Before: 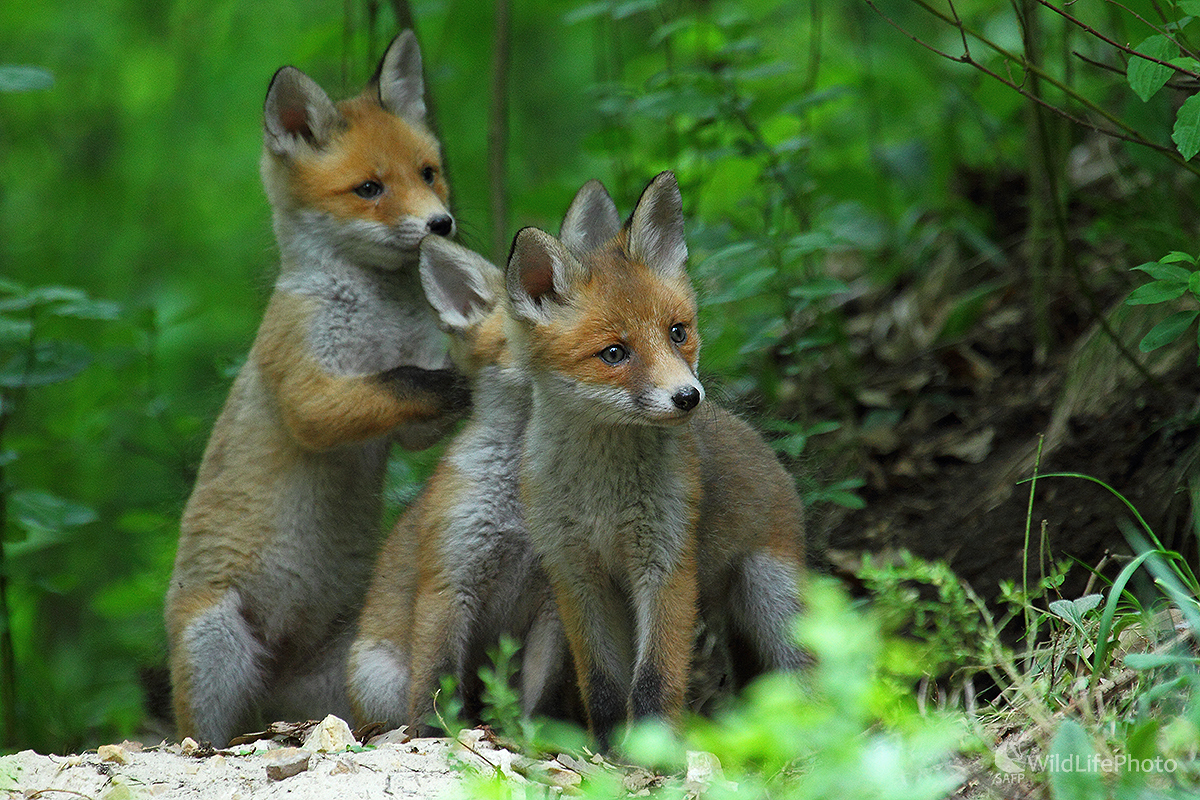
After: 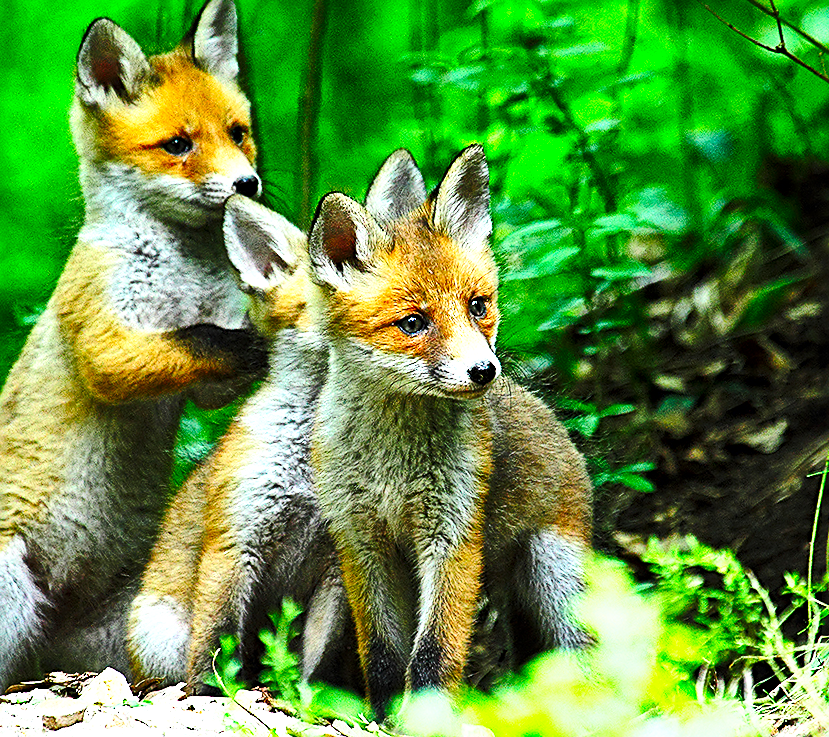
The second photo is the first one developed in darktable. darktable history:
local contrast: mode bilateral grid, contrast 20, coarseness 50, detail 148%, midtone range 0.2
crop and rotate: angle -3.27°, left 14.277%, top 0.028%, right 10.766%, bottom 0.028%
tone equalizer: -8 EV -1.08 EV, -7 EV -1.01 EV, -6 EV -0.867 EV, -5 EV -0.578 EV, -3 EV 0.578 EV, -2 EV 0.867 EV, -1 EV 1.01 EV, +0 EV 1.08 EV, edges refinement/feathering 500, mask exposure compensation -1.57 EV, preserve details no
contrast brightness saturation: contrast 0.2, brightness 0.2, saturation 0.8
base curve: curves: ch0 [(0, 0) (0.028, 0.03) (0.121, 0.232) (0.46, 0.748) (0.859, 0.968) (1, 1)], preserve colors none
sharpen: radius 2.767
